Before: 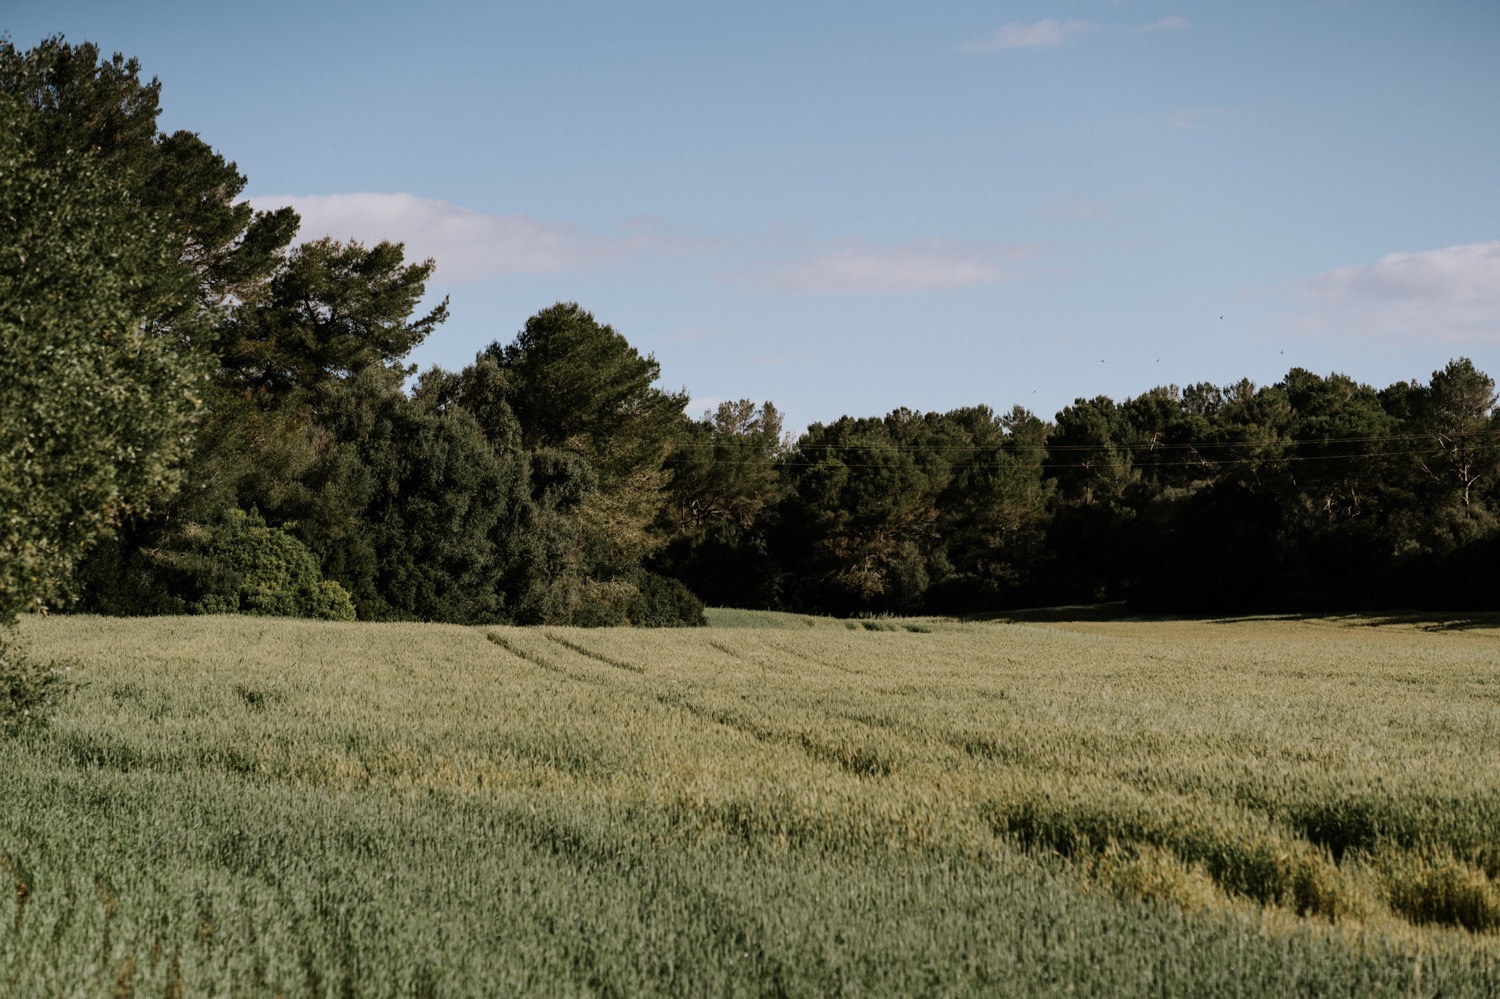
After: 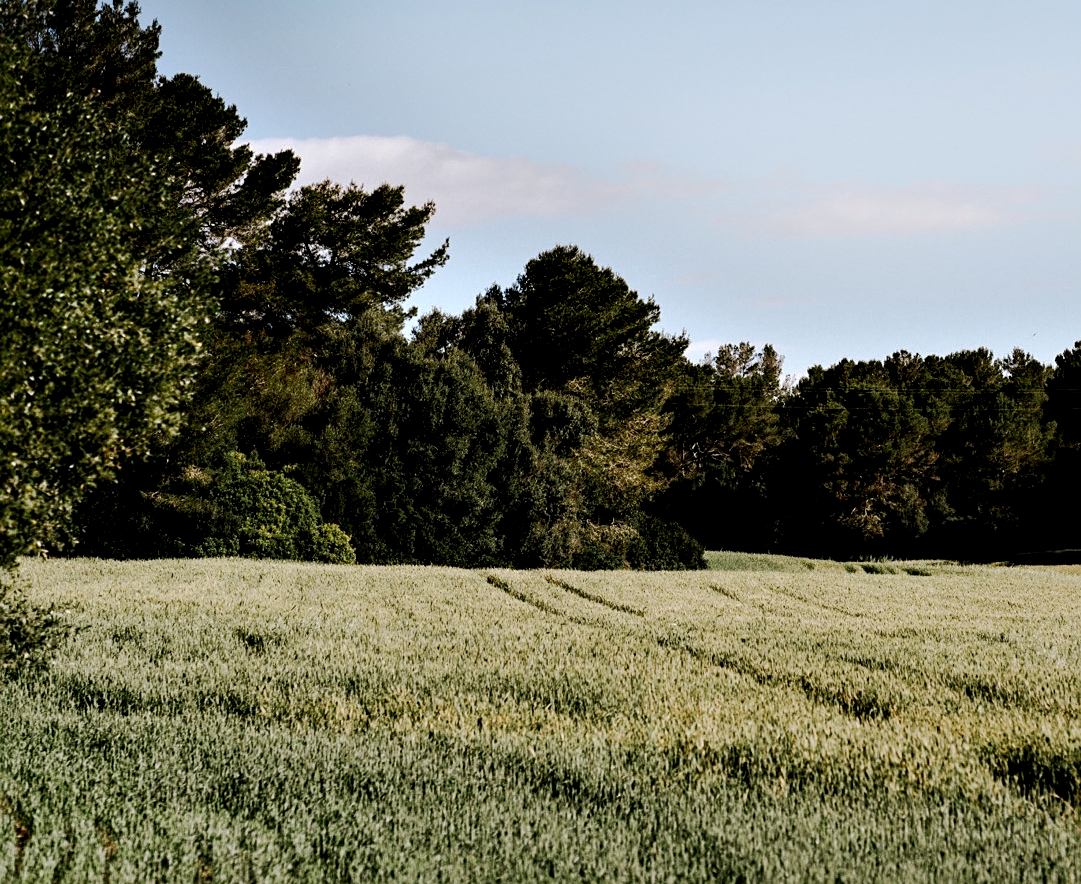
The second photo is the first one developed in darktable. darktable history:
shadows and highlights: shadows -53.85, highlights 87.91, soften with gaussian
tone curve: curves: ch0 [(0, 0) (0.052, 0.018) (0.236, 0.207) (0.41, 0.417) (0.485, 0.518) (0.54, 0.584) (0.625, 0.666) (0.845, 0.828) (0.994, 0.964)]; ch1 [(0, 0.055) (0.15, 0.117) (0.317, 0.34) (0.382, 0.408) (0.434, 0.441) (0.472, 0.479) (0.498, 0.501) (0.557, 0.558) (0.616, 0.59) (0.739, 0.7) (0.873, 0.857) (1, 0.928)]; ch2 [(0, 0) (0.352, 0.403) (0.447, 0.466) (0.482, 0.482) (0.528, 0.526) (0.586, 0.577) (0.618, 0.621) (0.785, 0.747) (1, 1)], preserve colors none
crop: top 5.781%, right 27.88%, bottom 5.655%
sharpen: amount 0.203
local contrast: mode bilateral grid, contrast 25, coarseness 49, detail 123%, midtone range 0.2
tone equalizer: edges refinement/feathering 500, mask exposure compensation -1.57 EV, preserve details no
contrast equalizer: y [[0.6 ×6], [0.55 ×6], [0 ×6], [0 ×6], [0 ×6]]
